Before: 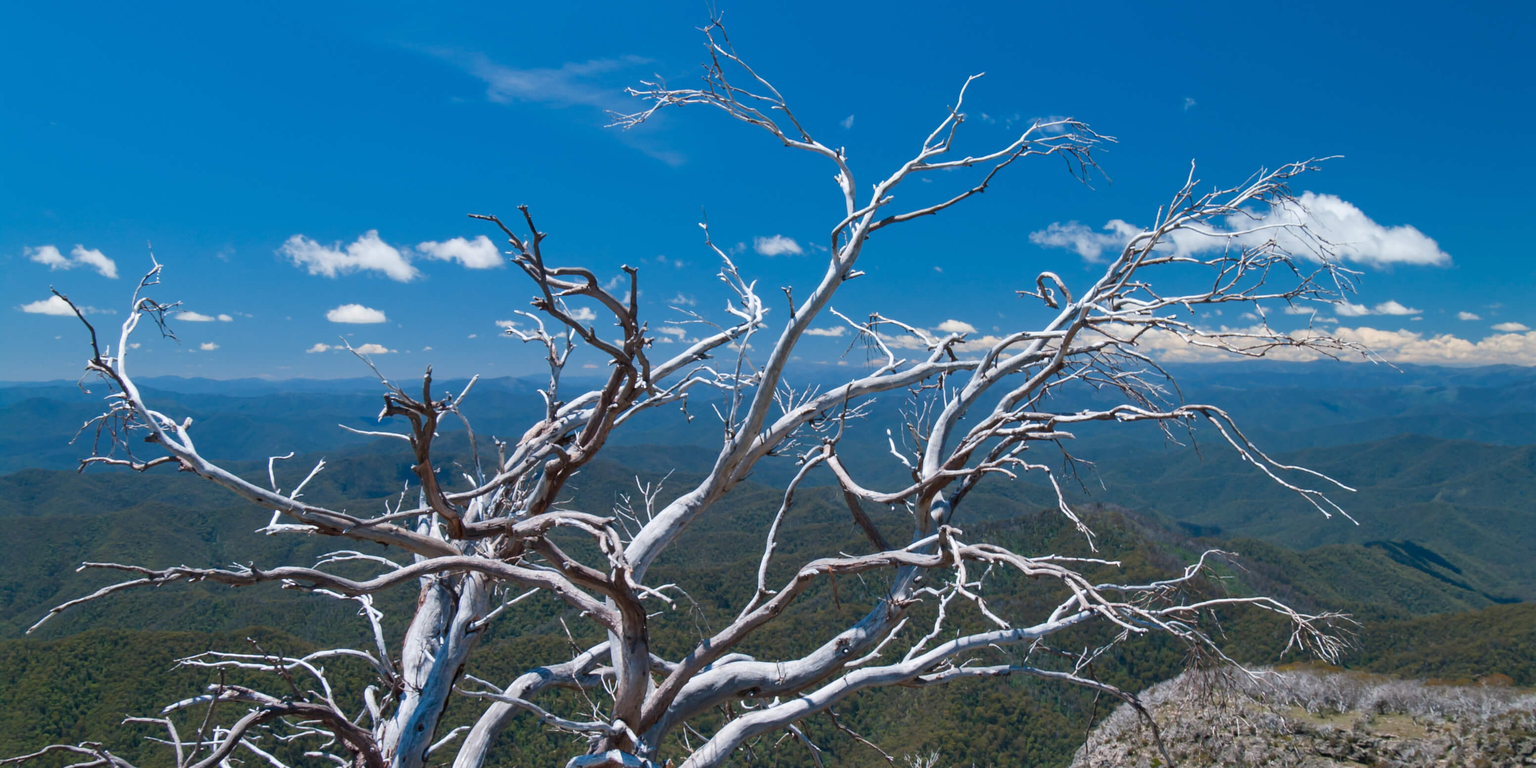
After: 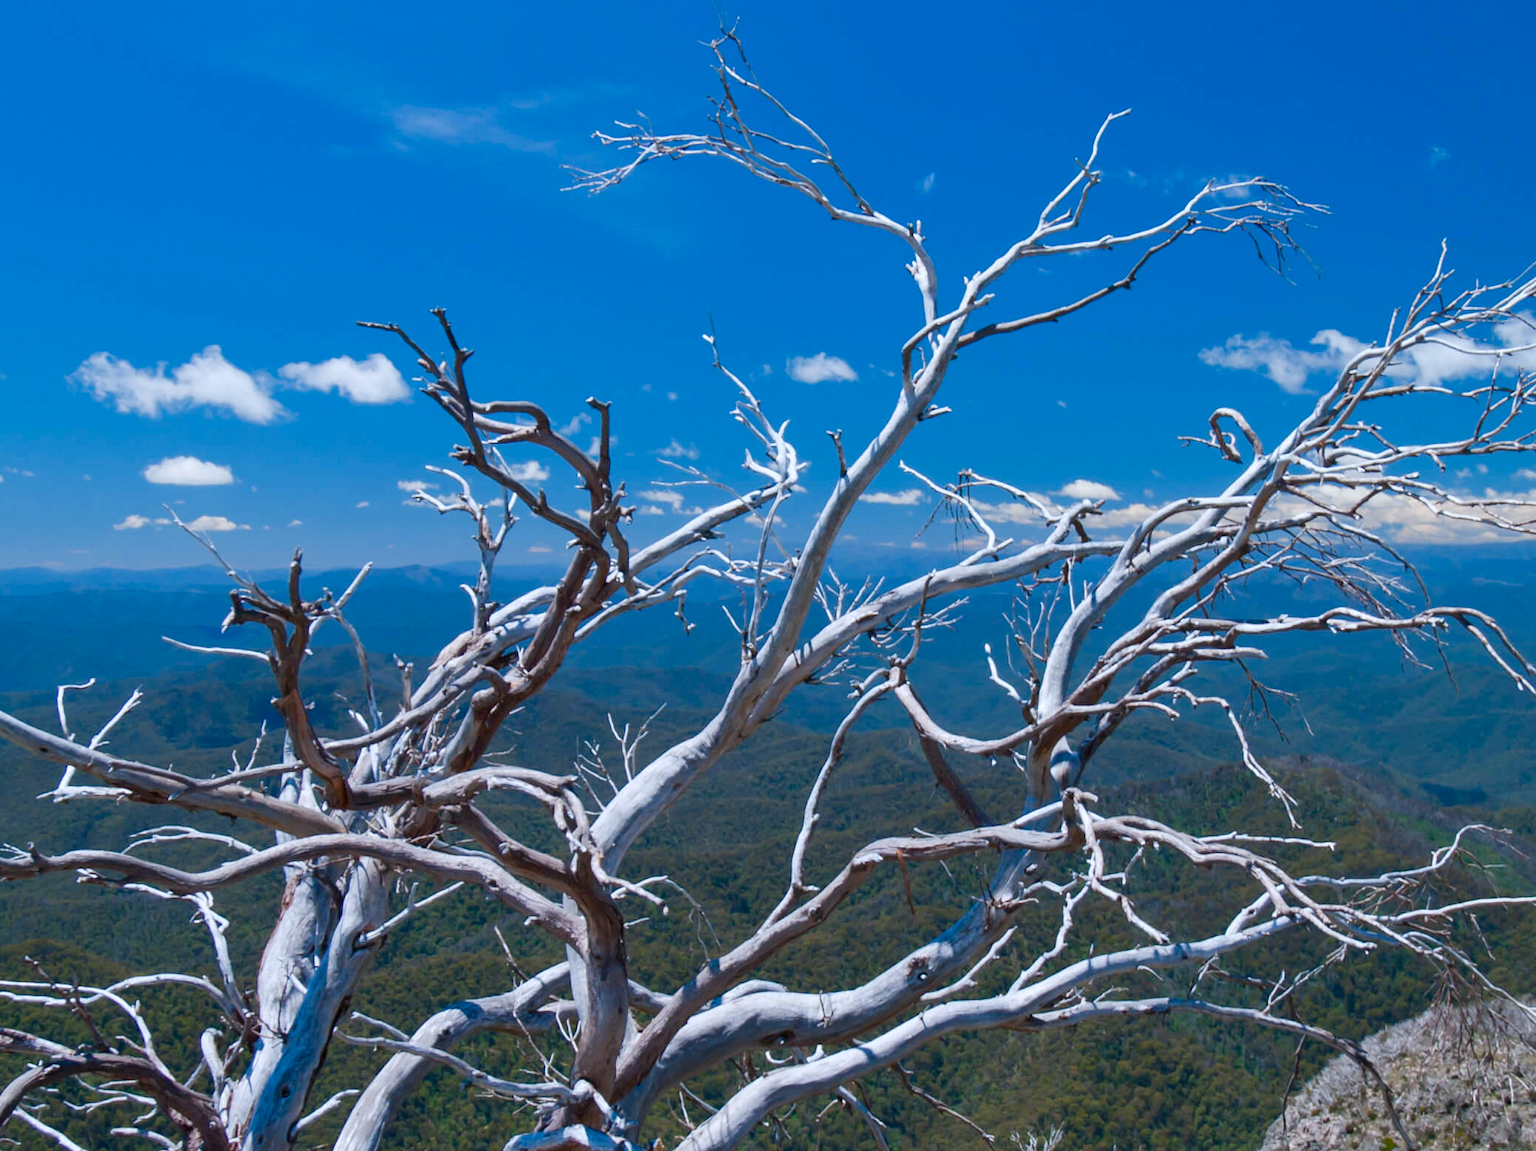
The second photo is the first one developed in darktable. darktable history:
white balance: red 0.967, blue 1.049
crop and rotate: left 15.055%, right 18.278%
color balance rgb: perceptual saturation grading › global saturation 20%, perceptual saturation grading › highlights -25%, perceptual saturation grading › shadows 25%
